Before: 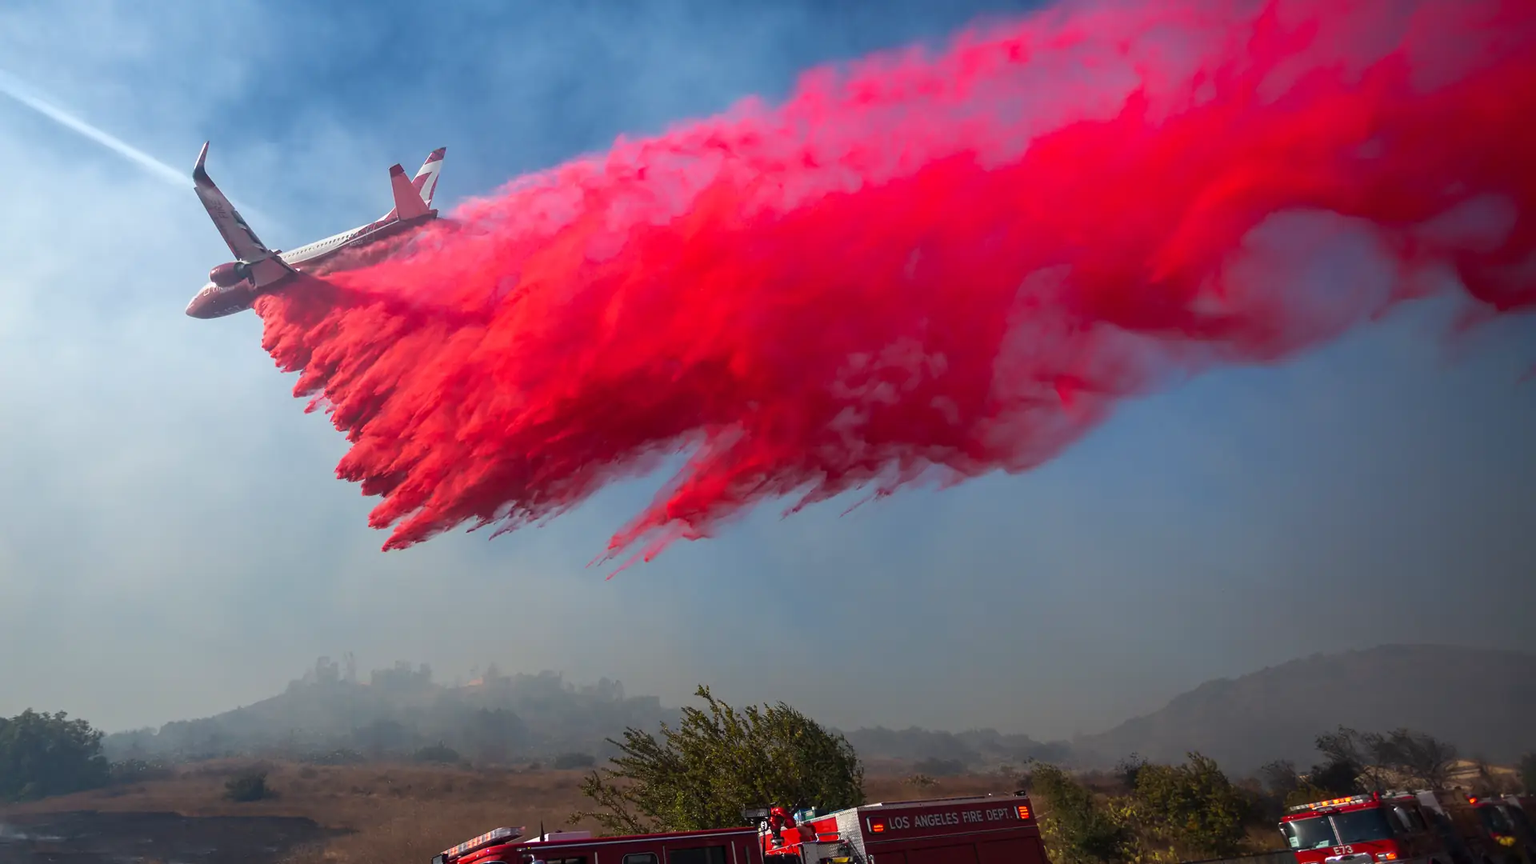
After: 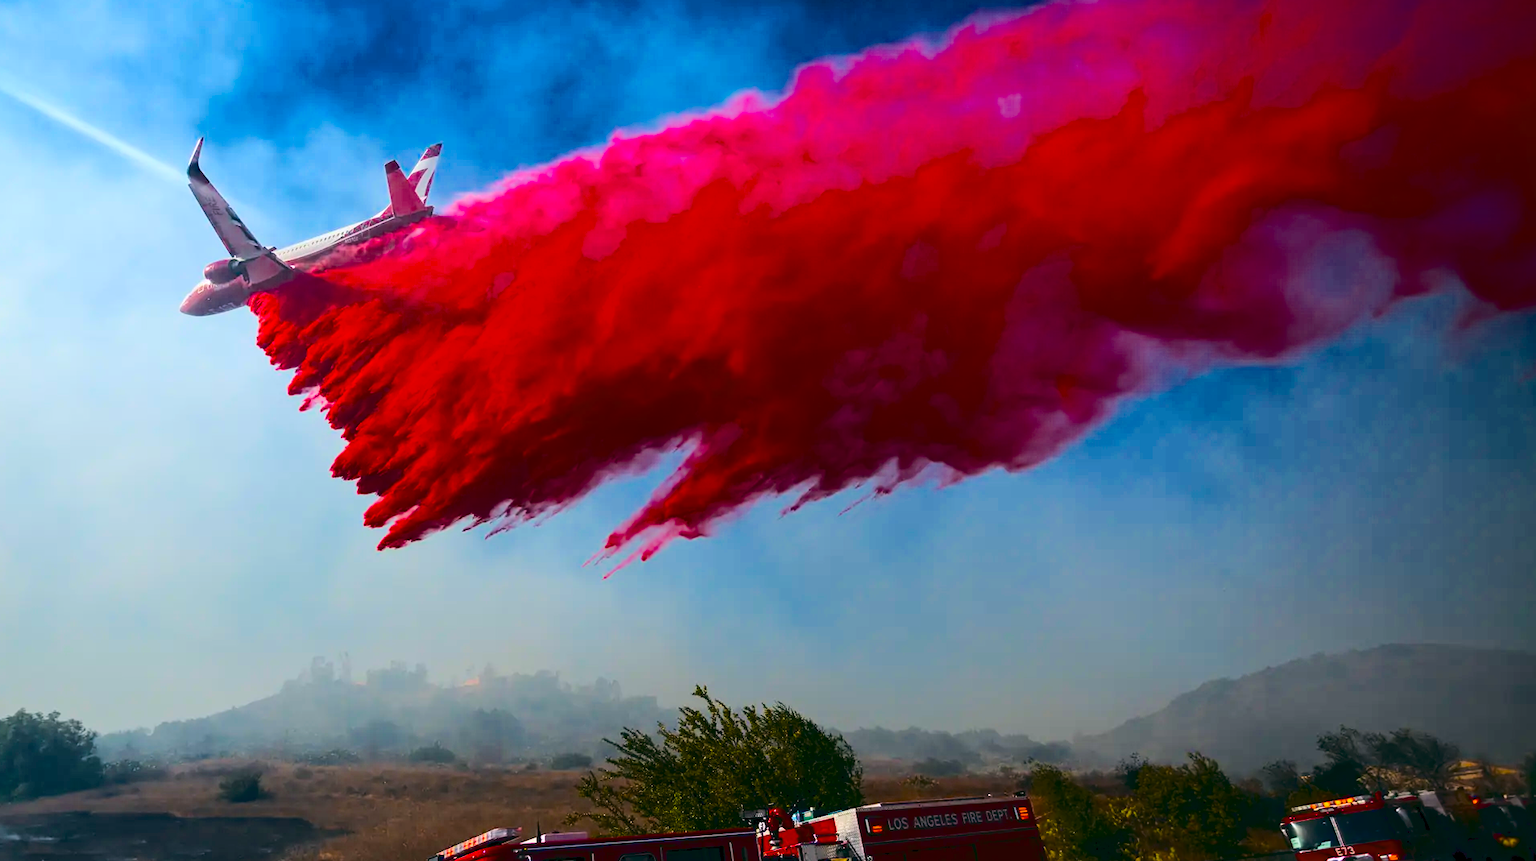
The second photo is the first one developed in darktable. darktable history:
color balance rgb: global offset › luminance -0.336%, global offset › chroma 0.117%, global offset › hue 166.15°, linear chroma grading › global chroma 15.174%, perceptual saturation grading › global saturation 30.267%, saturation formula JzAzBz (2021)
tone curve: curves: ch0 [(0, 0) (0.003, 0.039) (0.011, 0.042) (0.025, 0.048) (0.044, 0.058) (0.069, 0.071) (0.1, 0.089) (0.136, 0.114) (0.177, 0.146) (0.224, 0.199) (0.277, 0.27) (0.335, 0.364) (0.399, 0.47) (0.468, 0.566) (0.543, 0.643) (0.623, 0.73) (0.709, 0.8) (0.801, 0.863) (0.898, 0.925) (1, 1)], color space Lab, linked channels, preserve colors none
crop: left 0.472%, top 0.599%, right 0.203%, bottom 0.36%
